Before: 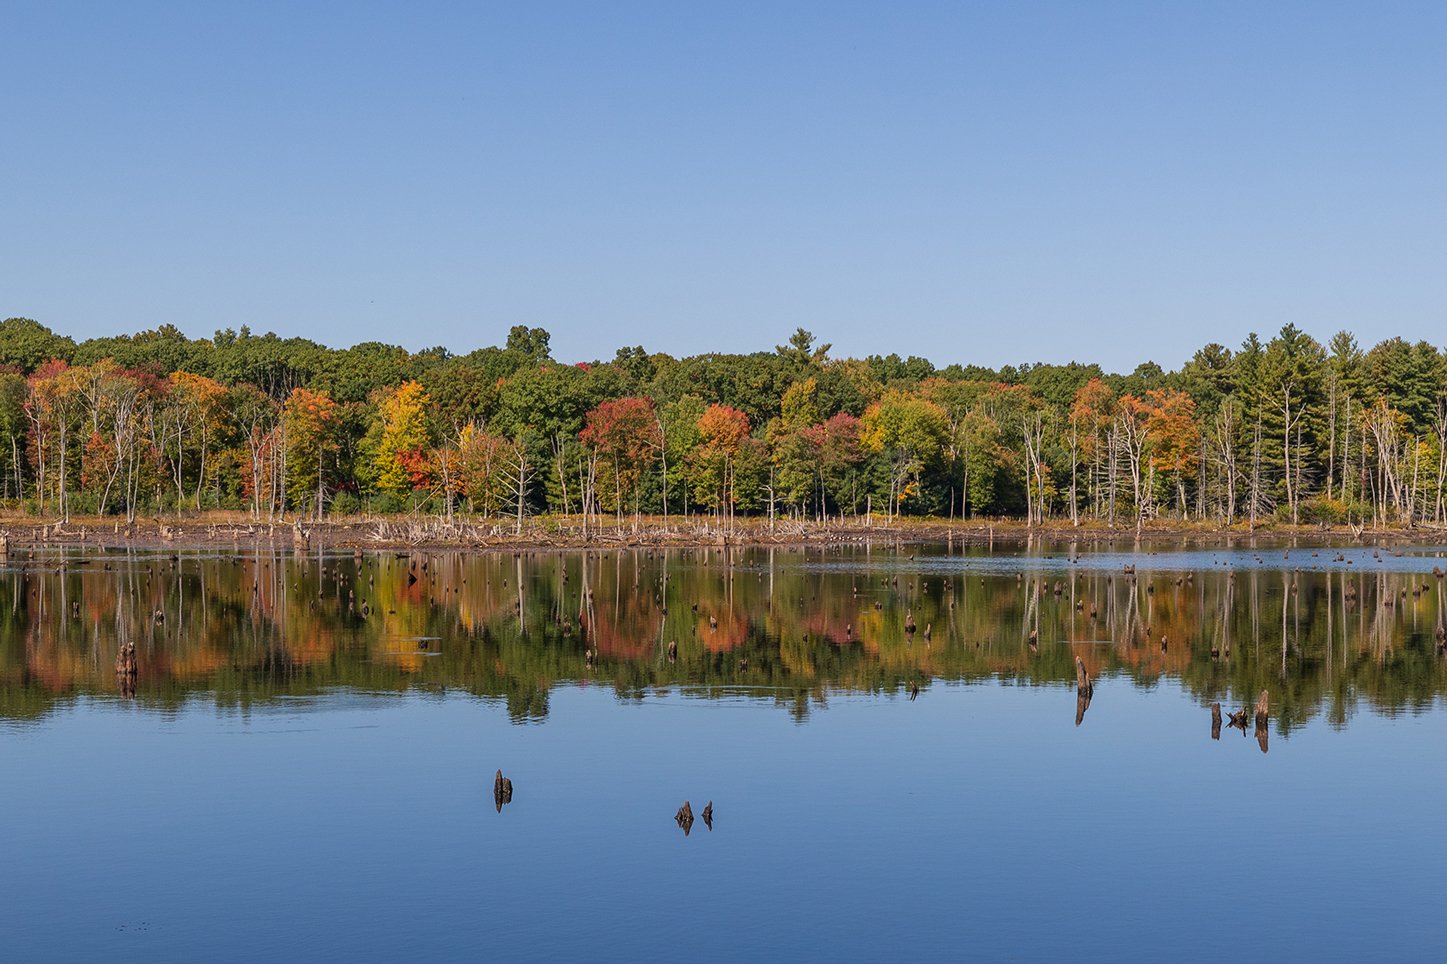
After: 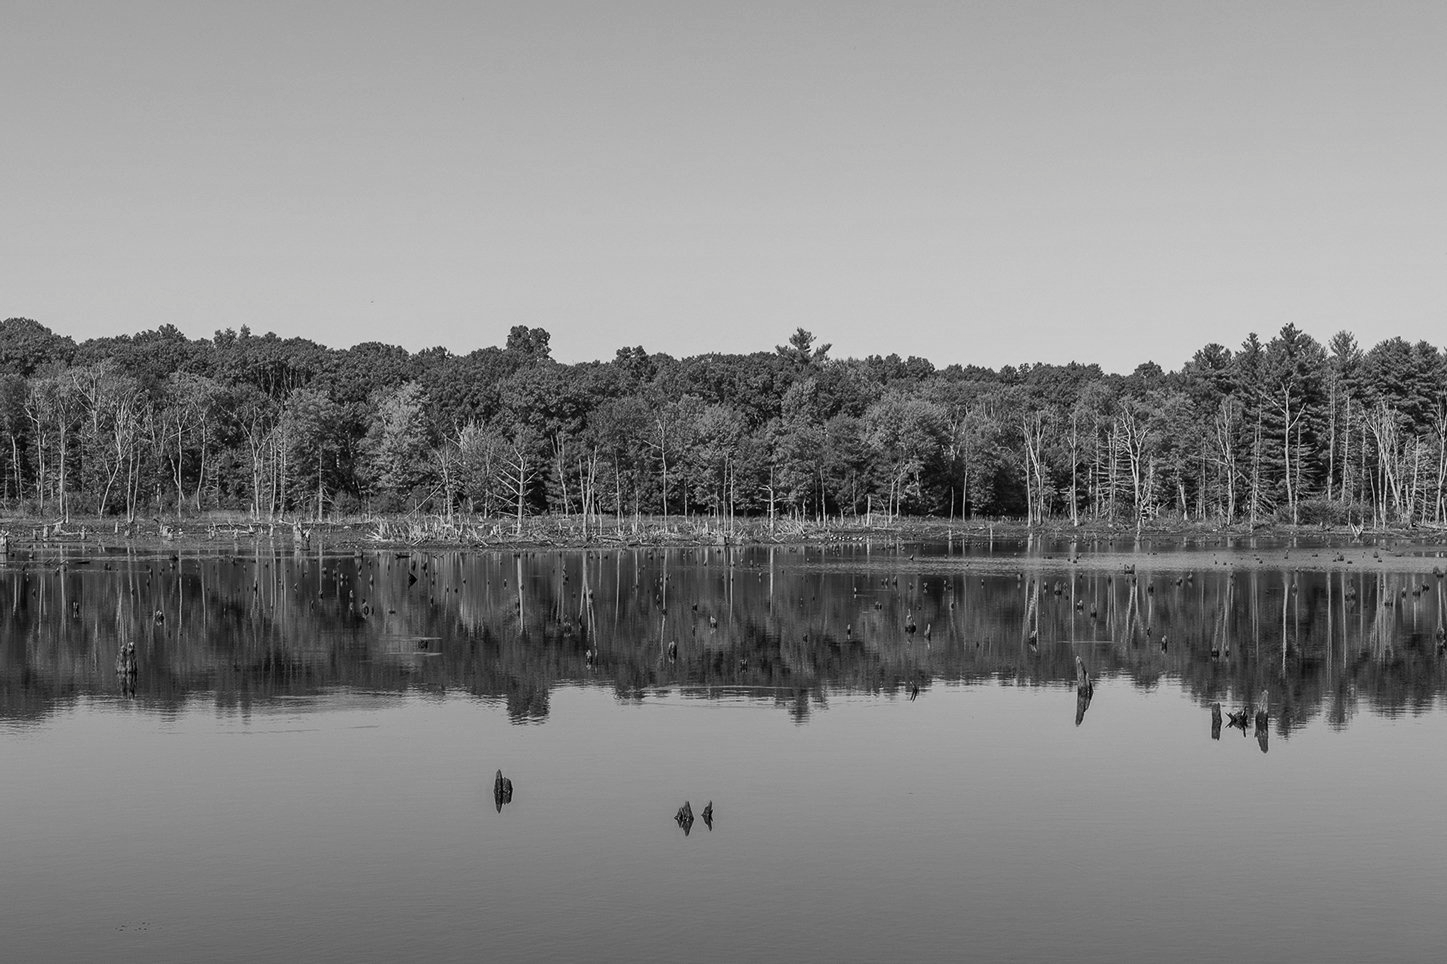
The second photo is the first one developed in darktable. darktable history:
tone curve: curves: ch0 [(0, 0) (0.003, 0.014) (0.011, 0.019) (0.025, 0.028) (0.044, 0.044) (0.069, 0.069) (0.1, 0.1) (0.136, 0.131) (0.177, 0.168) (0.224, 0.206) (0.277, 0.255) (0.335, 0.309) (0.399, 0.374) (0.468, 0.452) (0.543, 0.535) (0.623, 0.623) (0.709, 0.72) (0.801, 0.815) (0.898, 0.898) (1, 1)], preserve colors none
color look up table: target L [93.4, 88.47, 84.2, 87.05, 87.05, 69.24, 68.87, 49.64, 45.36, 42.37, 22.62, 200.82, 82.76, 77.71, 70.73, 61.7, 62.46, 53.09, 54.76, 51.62, 46.43, 38.8, 37.41, 34.03, 14.2, 13.71, 12.25, 95.84, 85.63, 73.19, 63.98, 64.48, 59.66, 48.57, 44.82, 42.78, 47.24, 25.32, 10.27, 18.94, 8.757, 93.75, 87.76, 81.69, 68.49, 69.61, 45.63, 42.1, 20.79], target a [0 ×7, -0.001, 0.001, 0.001, 0 ×4, 0.001, 0, 0, 0.001, 0, 0, 0, 0.001, 0 ×5, -0.002, 0, 0.001 ×5, 0 ×12, 0.001, 0.001, 0], target b [-0.001, 0 ×6, 0.012, -0.005, -0.005, -0.001, -0.001, 0, 0, -0.006, 0, 0, -0.004, -0.001, -0.001, -0.001, -0.005, -0.004, -0.001, 0, 0, 0, 0.023, 0, -0.006, 0, -0.006, -0.006, -0.005, 0.011, -0.001, -0.001, -0.001, 0, 0.006, 0, -0.001, 0 ×4, -0.005, -0.005, 0.006], num patches 49
